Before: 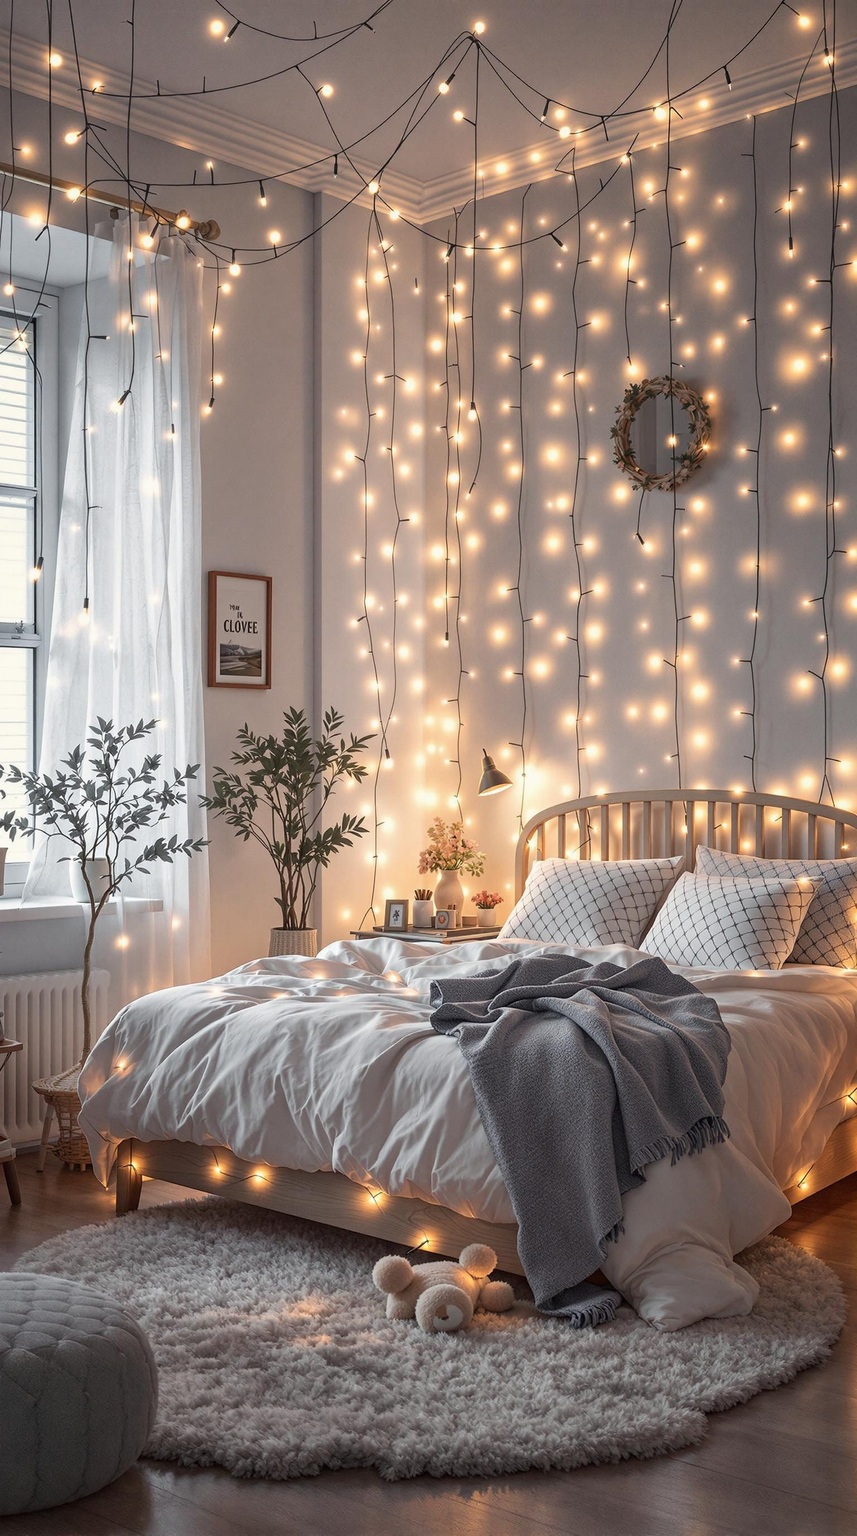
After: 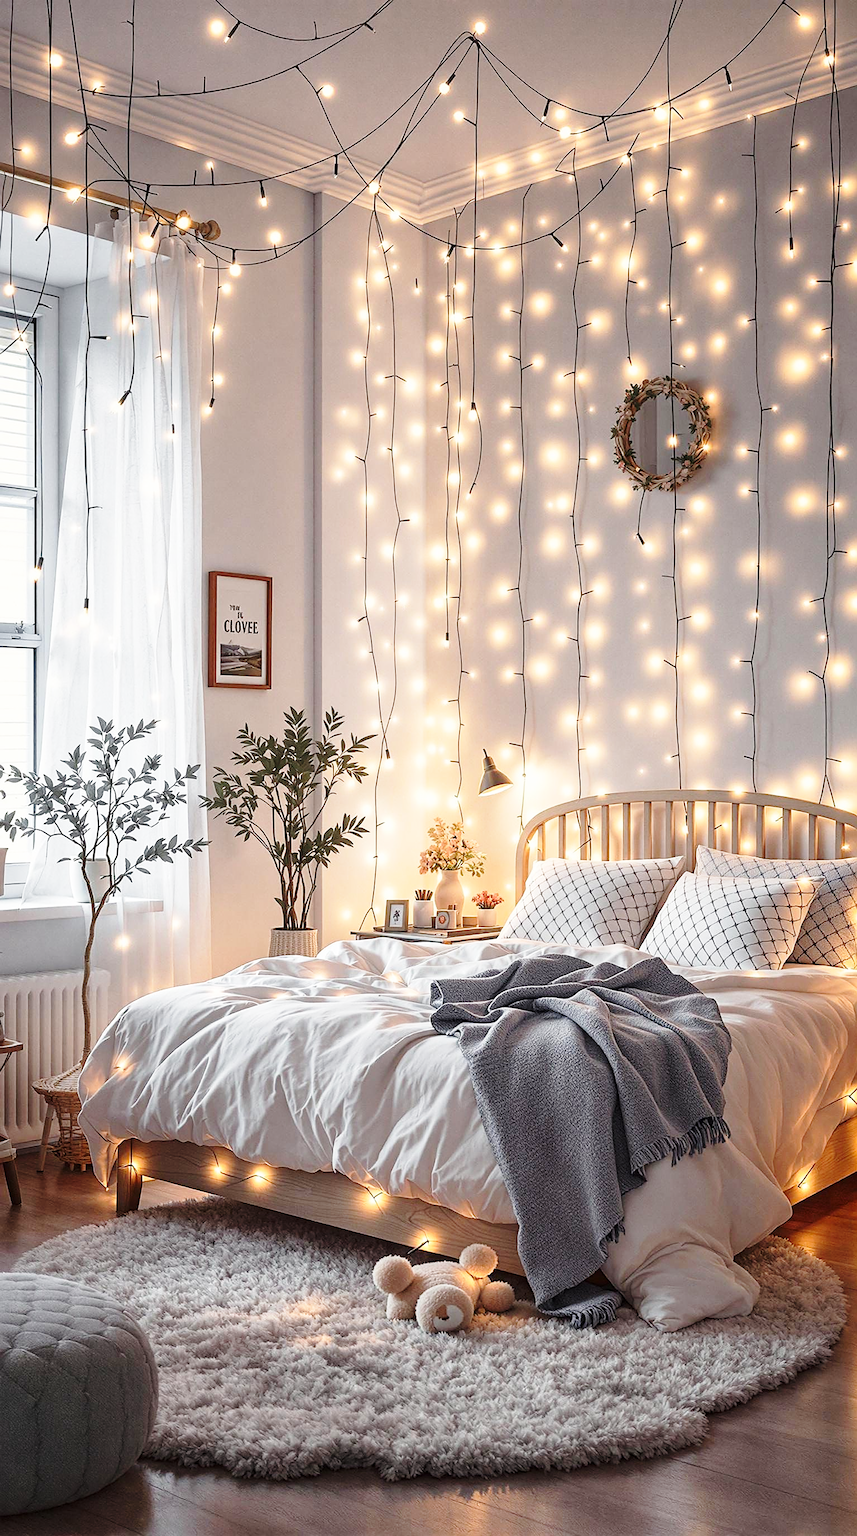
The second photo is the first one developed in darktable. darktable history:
color balance: mode lift, gamma, gain (sRGB)
base curve: curves: ch0 [(0, 0) (0.028, 0.03) (0.121, 0.232) (0.46, 0.748) (0.859, 0.968) (1, 1)], preserve colors none
sharpen: on, module defaults
